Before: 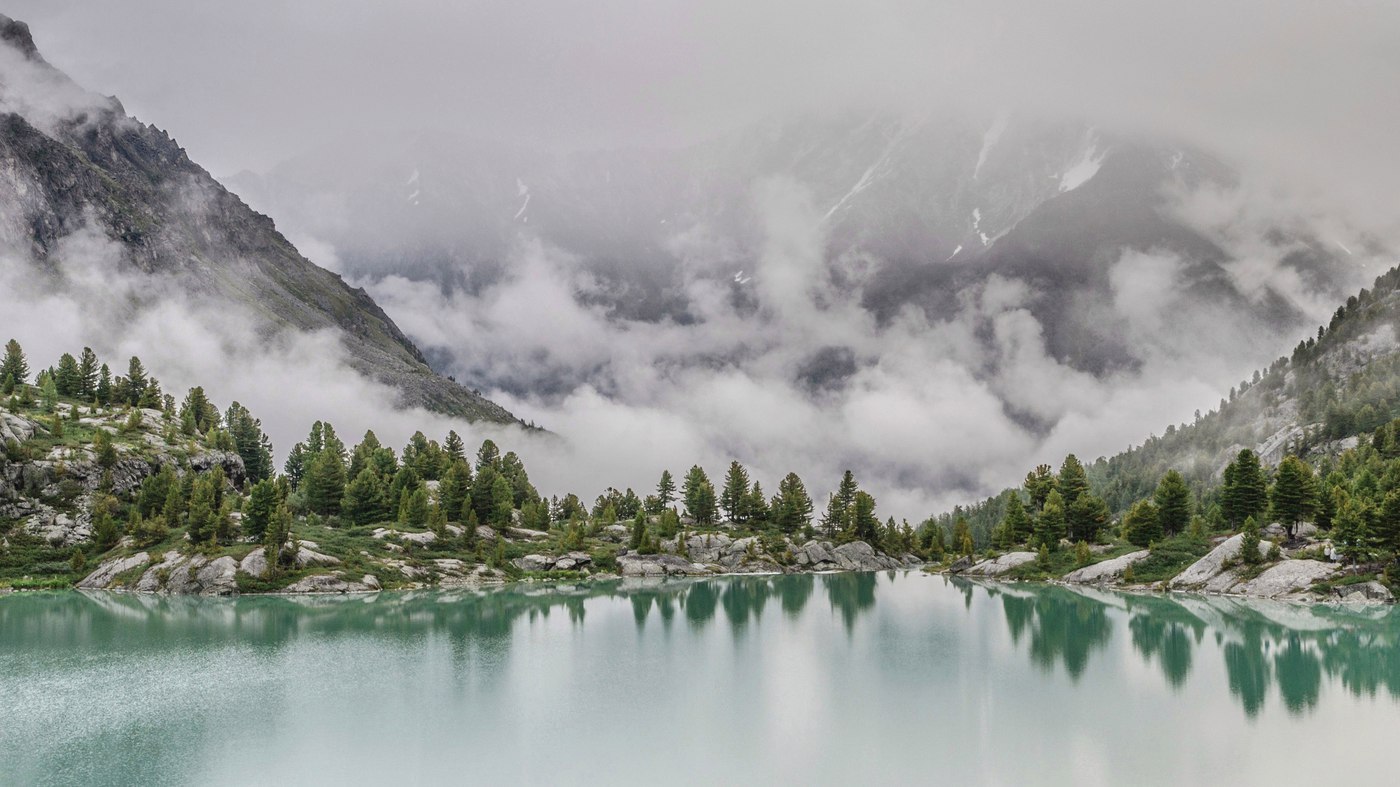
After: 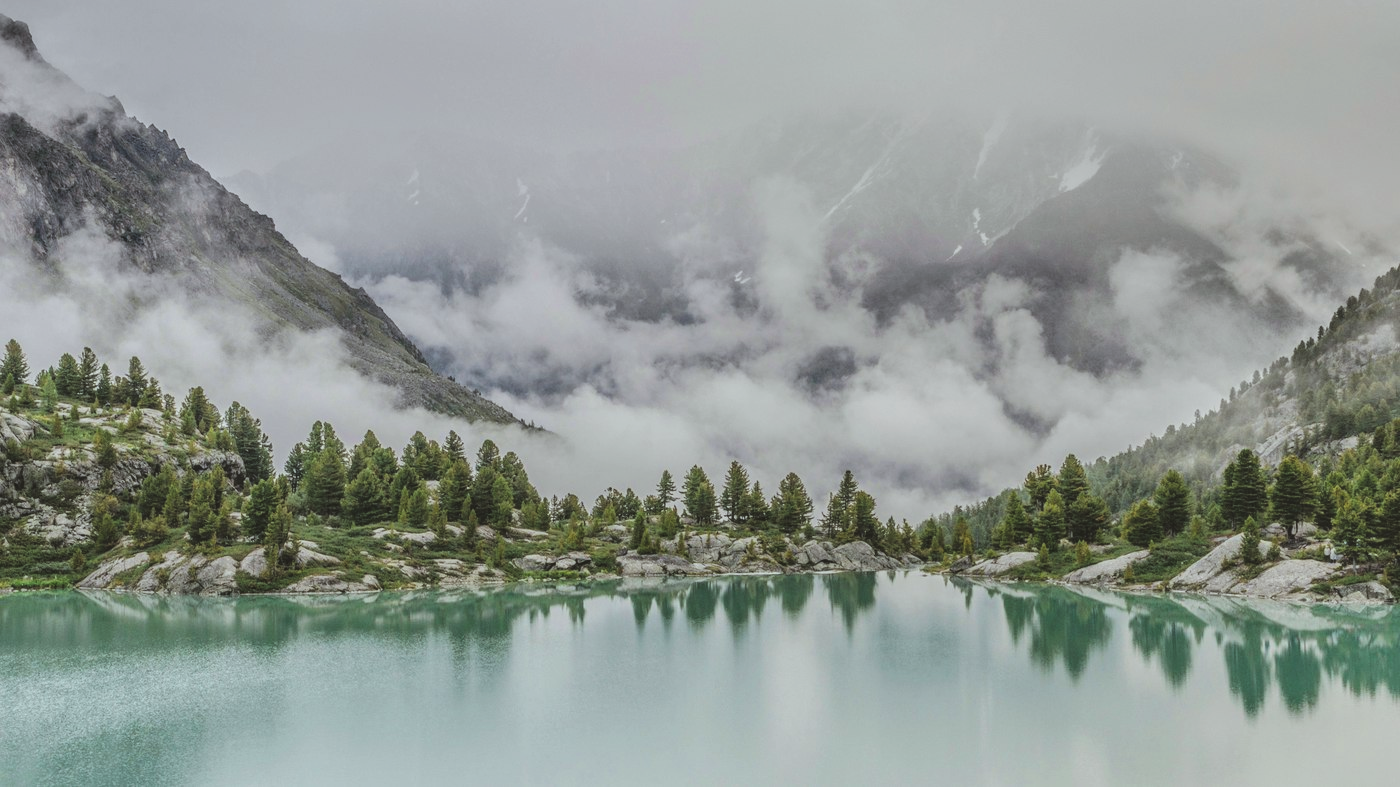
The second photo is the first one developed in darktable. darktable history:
exposure: black level correction -0.03, compensate highlight preservation false
local contrast: on, module defaults
filmic rgb: black relative exposure -7.6 EV, white relative exposure 4.64 EV, threshold 3 EV, target black luminance 0%, hardness 3.55, latitude 50.51%, contrast 1.033, highlights saturation mix 10%, shadows ↔ highlights balance -0.198%, color science v4 (2020), enable highlight reconstruction true
color balance: lift [1.004, 1.002, 1.002, 0.998], gamma [1, 1.007, 1.002, 0.993], gain [1, 0.977, 1.013, 1.023], contrast -3.64%
